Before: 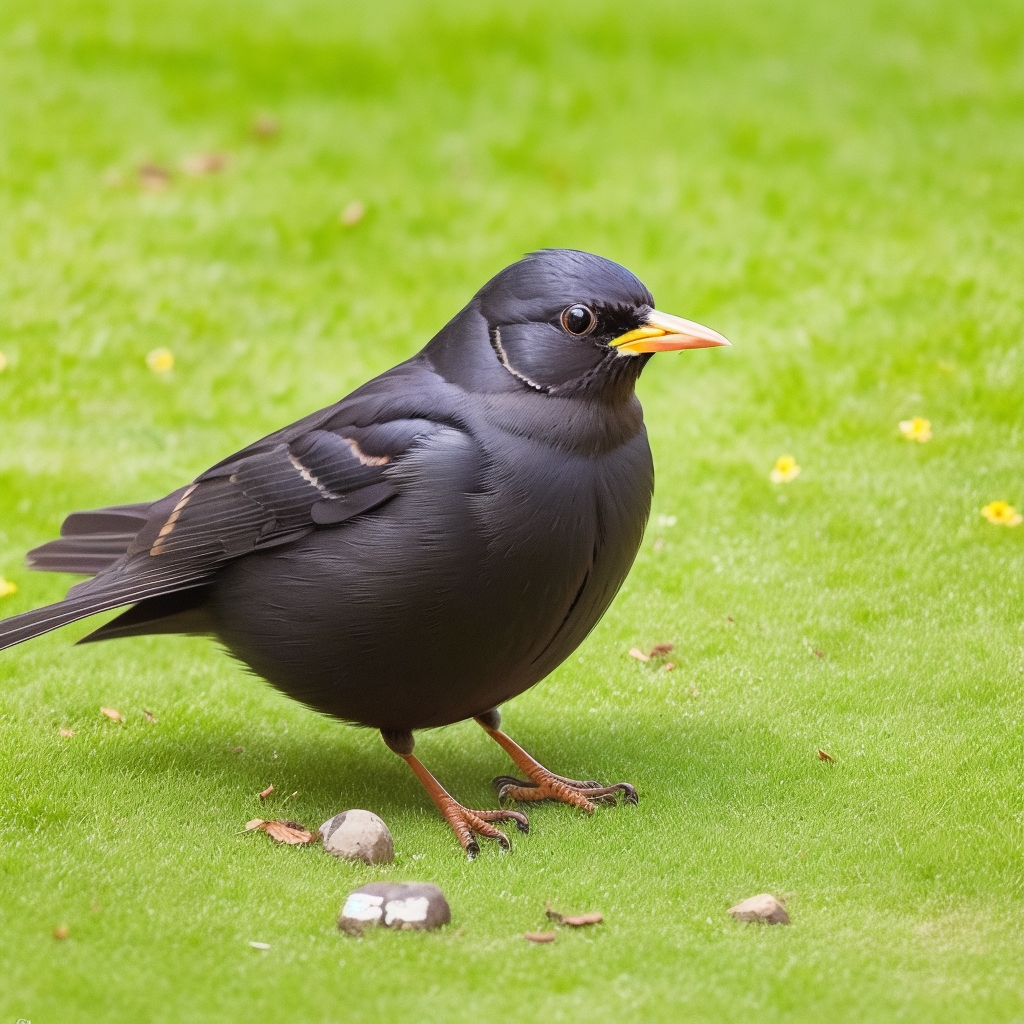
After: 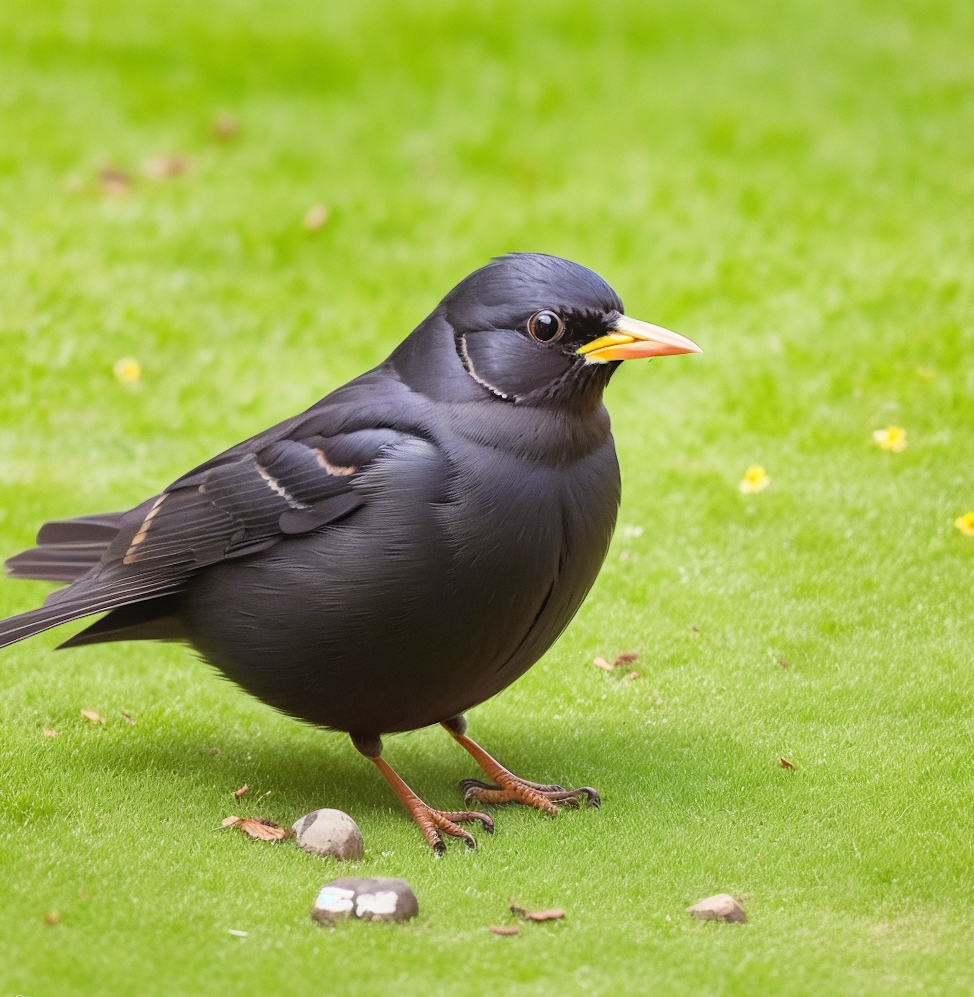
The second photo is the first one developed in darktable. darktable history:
crop: bottom 0.071%
rotate and perspective: rotation 0.074°, lens shift (vertical) 0.096, lens shift (horizontal) -0.041, crop left 0.043, crop right 0.952, crop top 0.024, crop bottom 0.979
shadows and highlights: shadows 62.66, white point adjustment 0.37, highlights -34.44, compress 83.82%
